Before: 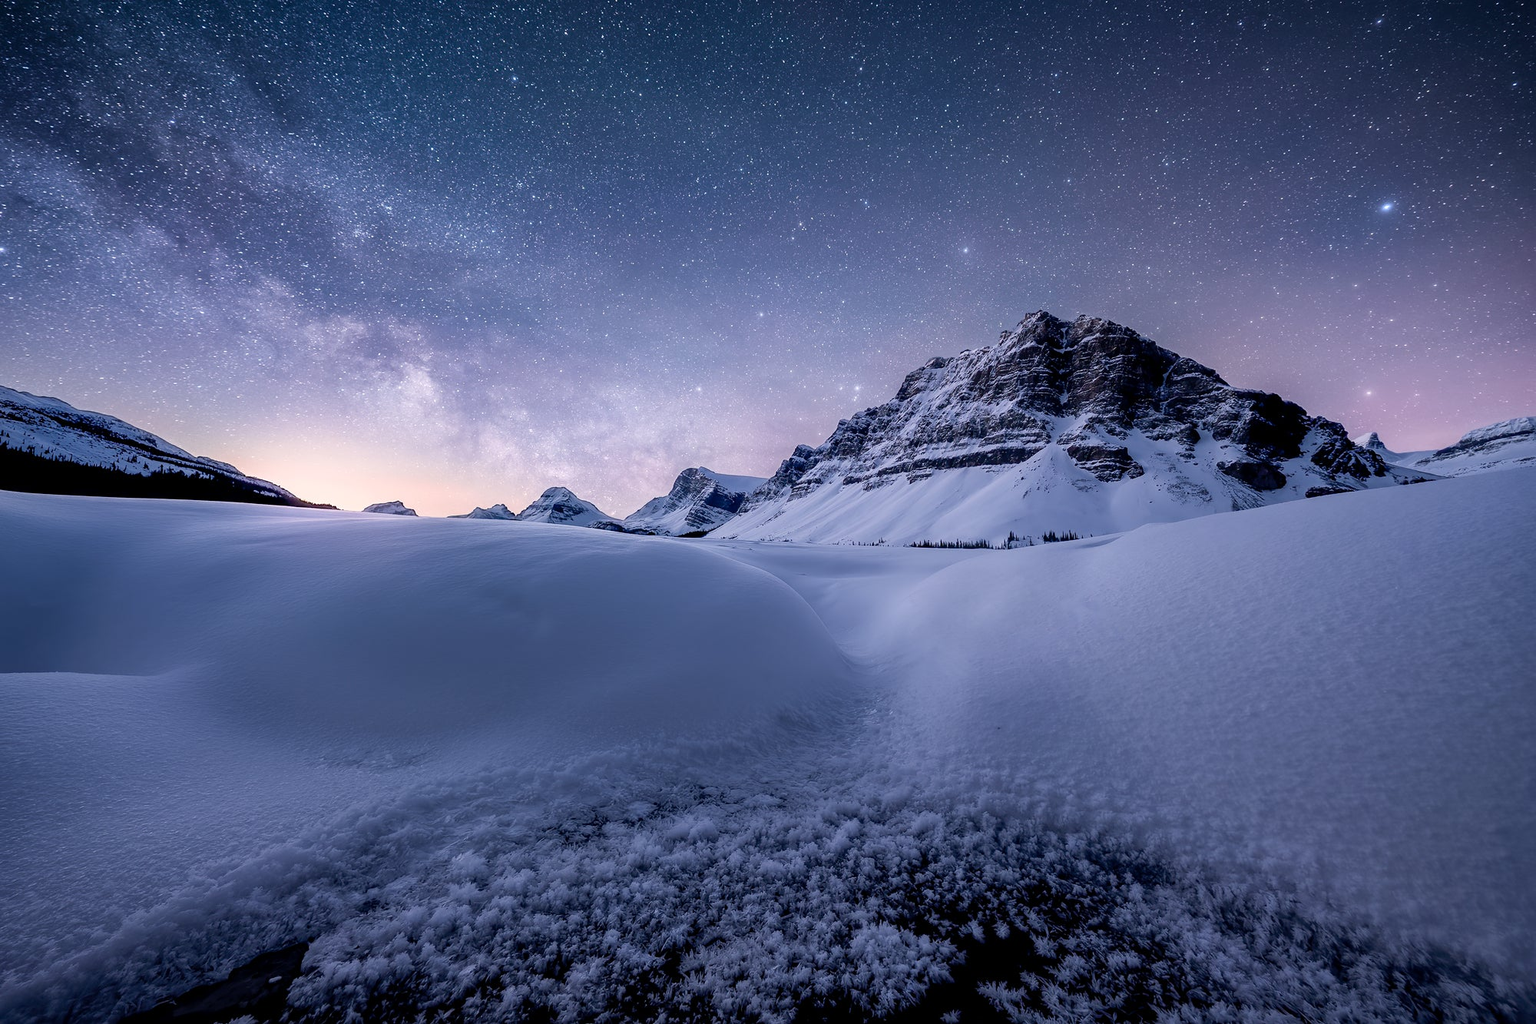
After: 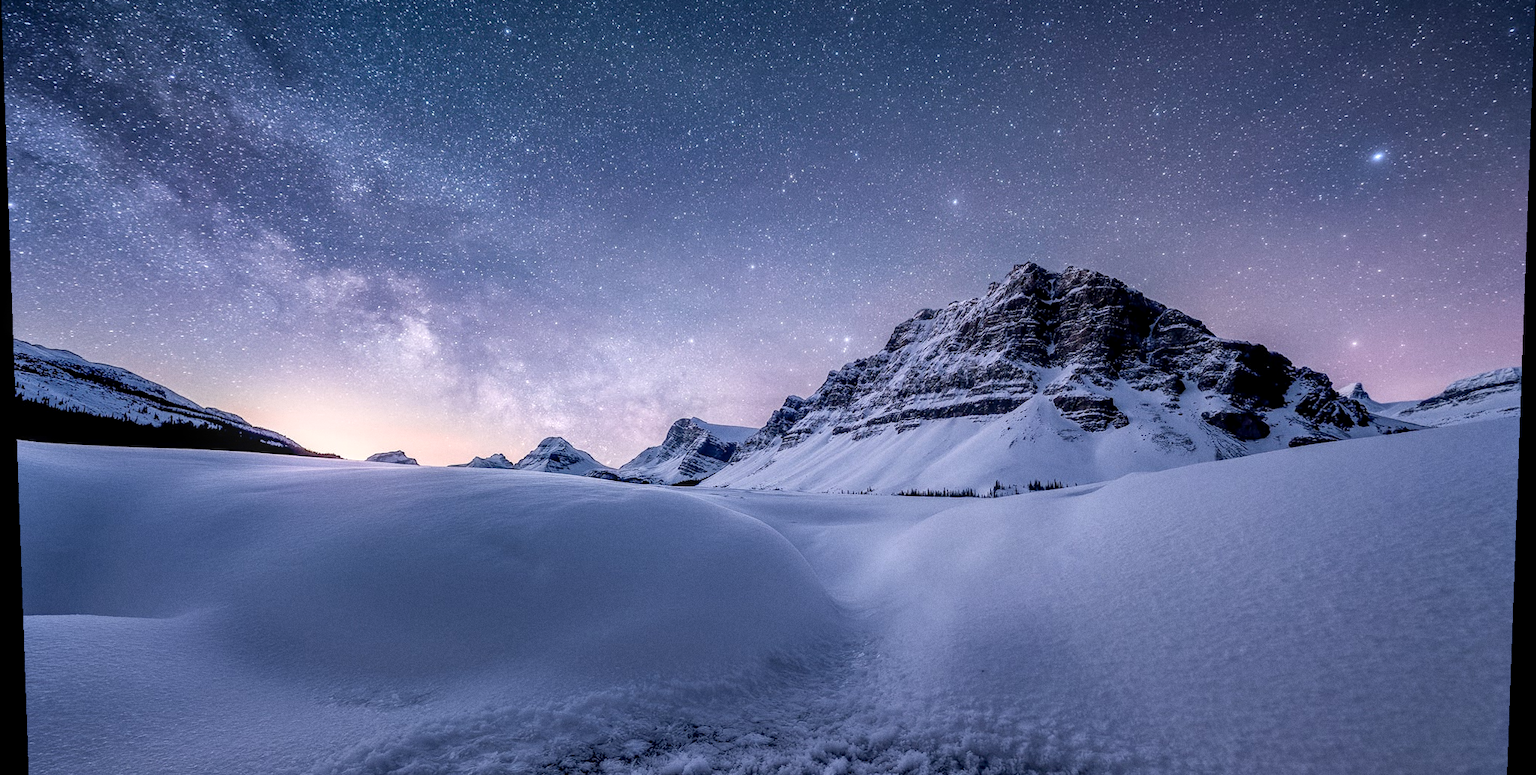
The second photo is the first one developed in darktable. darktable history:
grain: coarseness 7.08 ISO, strength 21.67%, mid-tones bias 59.58%
local contrast: on, module defaults
shadows and highlights: shadows 37.27, highlights -28.18, soften with gaussian
crop: top 5.667%, bottom 17.637%
rotate and perspective: lens shift (vertical) 0.048, lens shift (horizontal) -0.024, automatic cropping off
